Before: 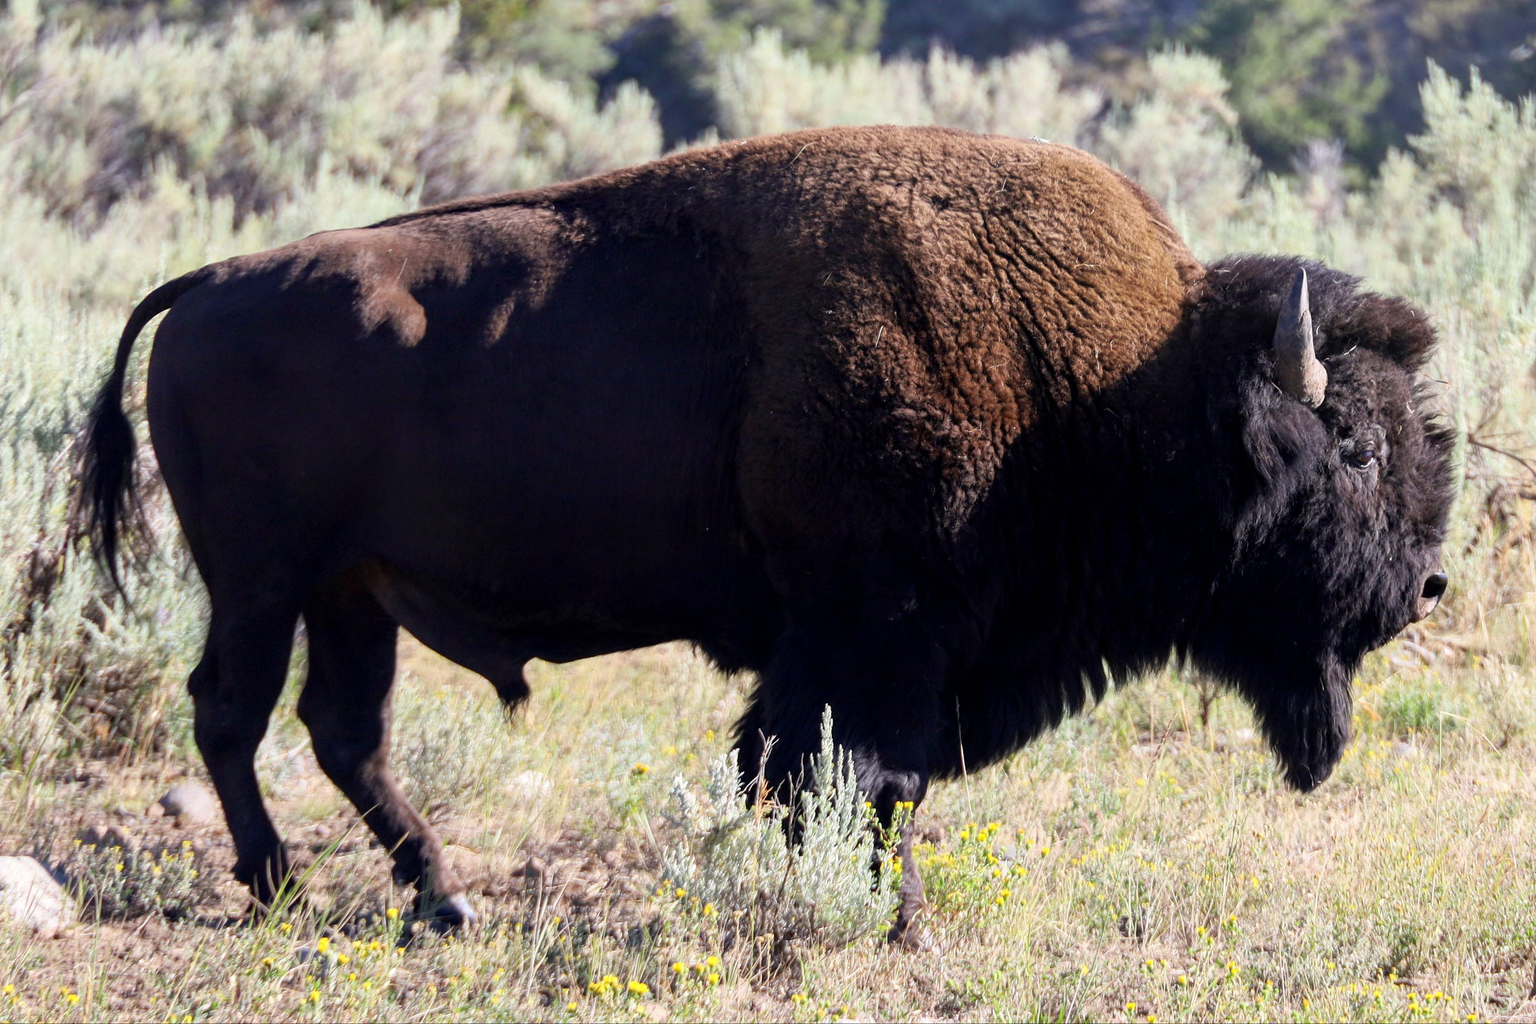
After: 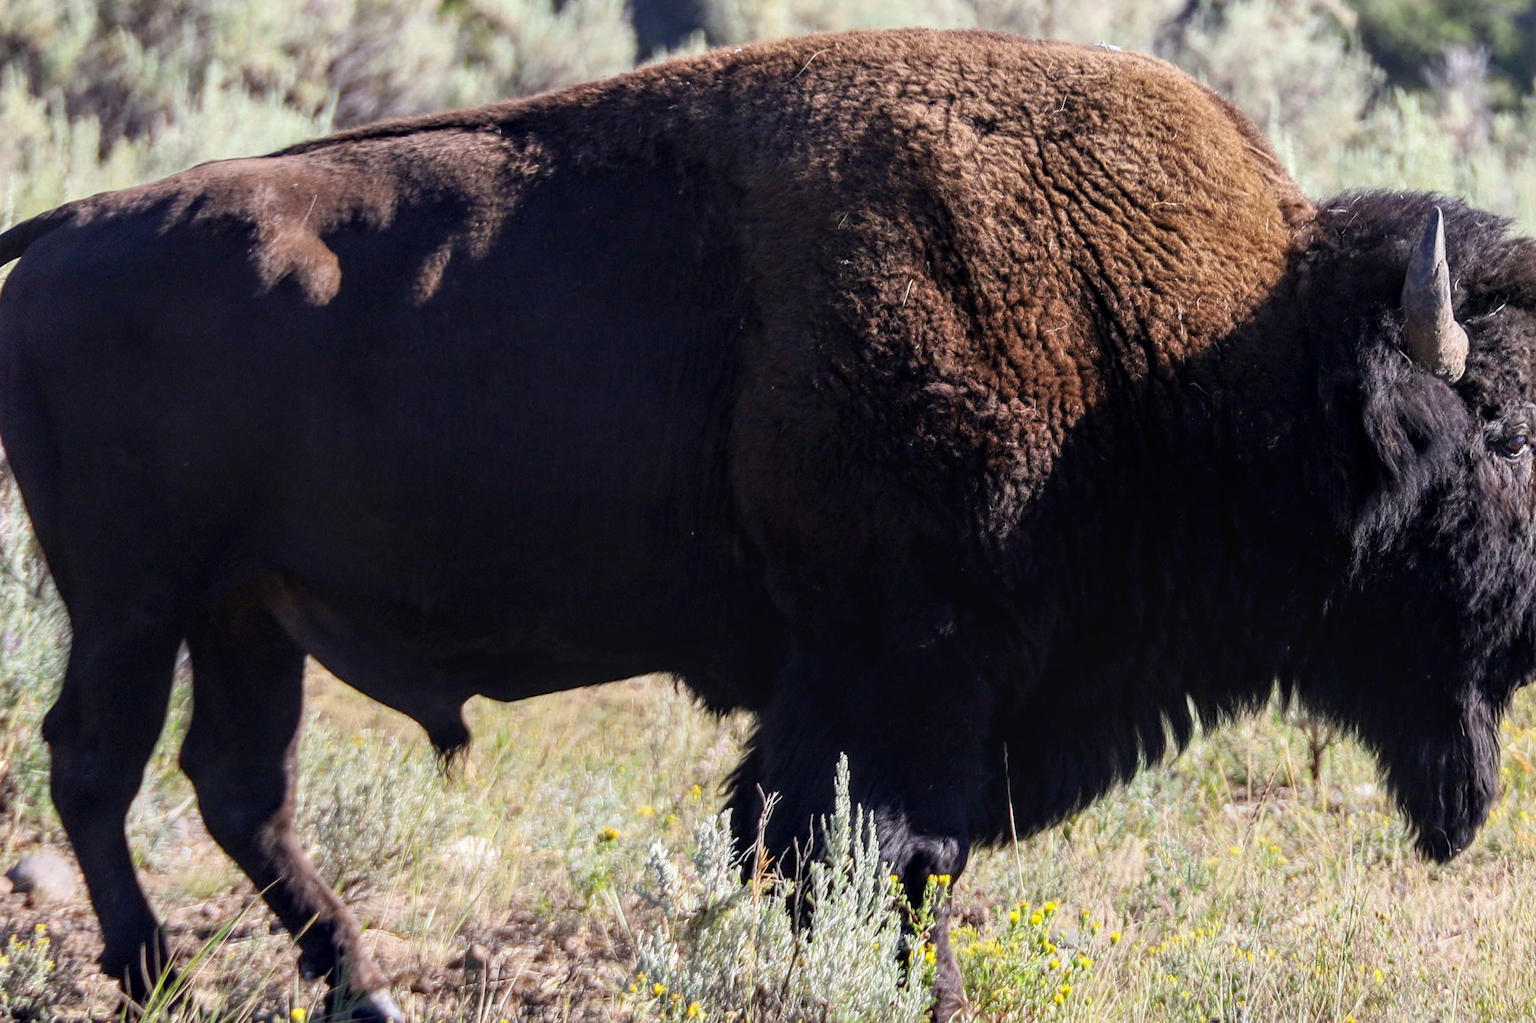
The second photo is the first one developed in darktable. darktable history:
local contrast: on, module defaults
crop and rotate: left 10.071%, top 10.071%, right 10.02%, bottom 10.02%
